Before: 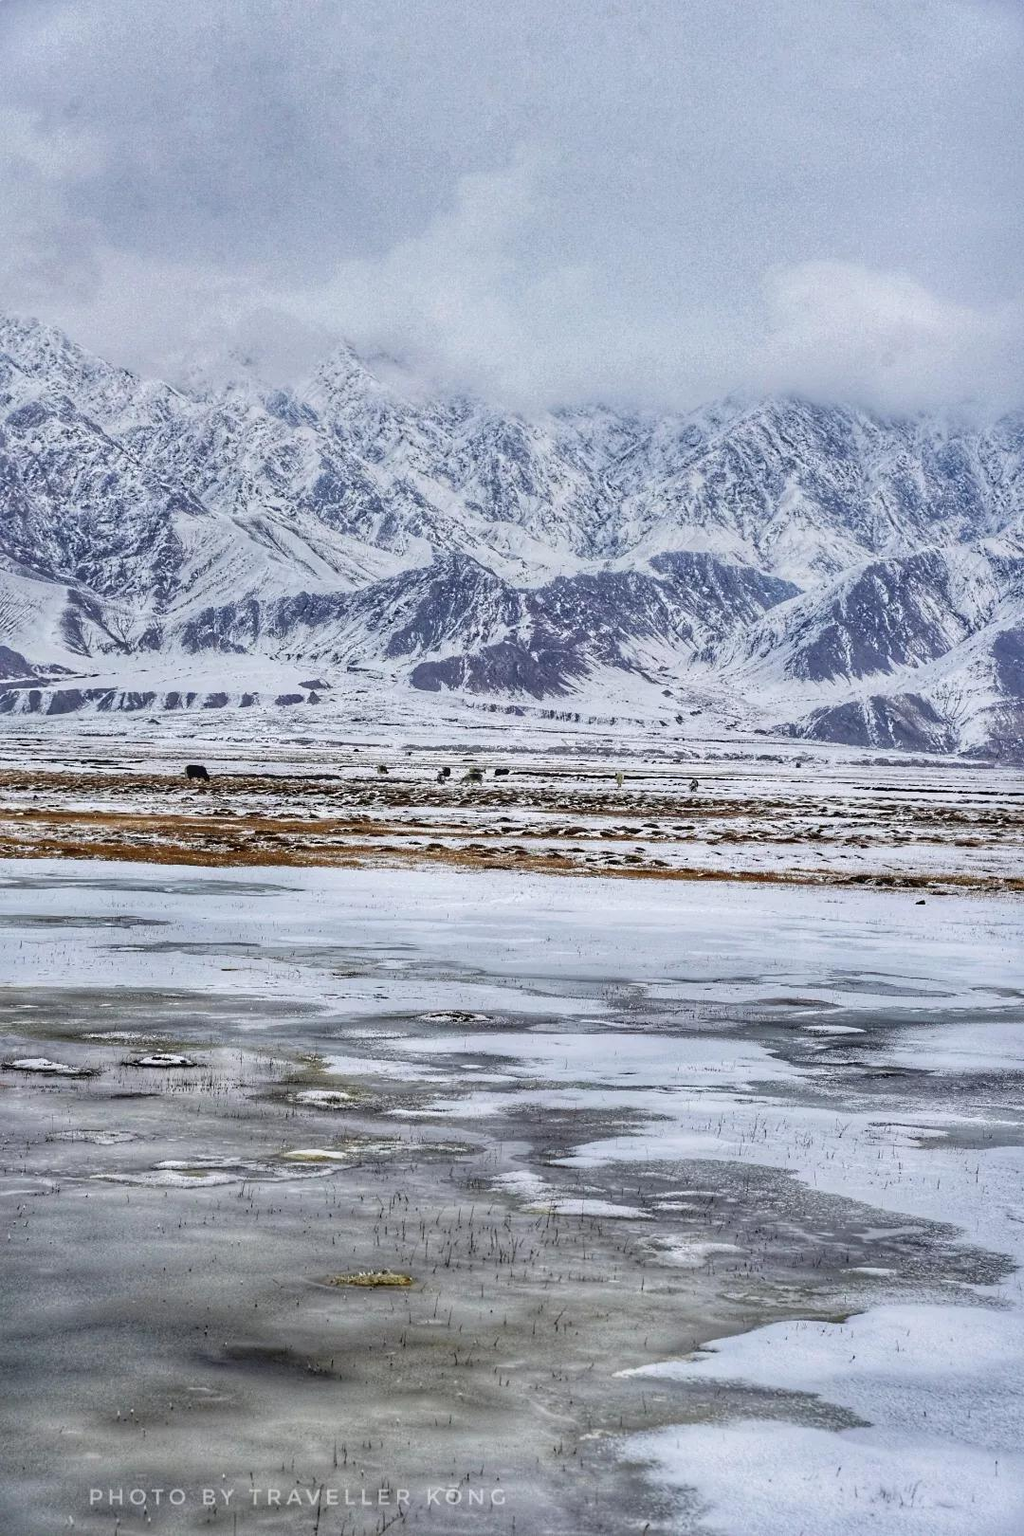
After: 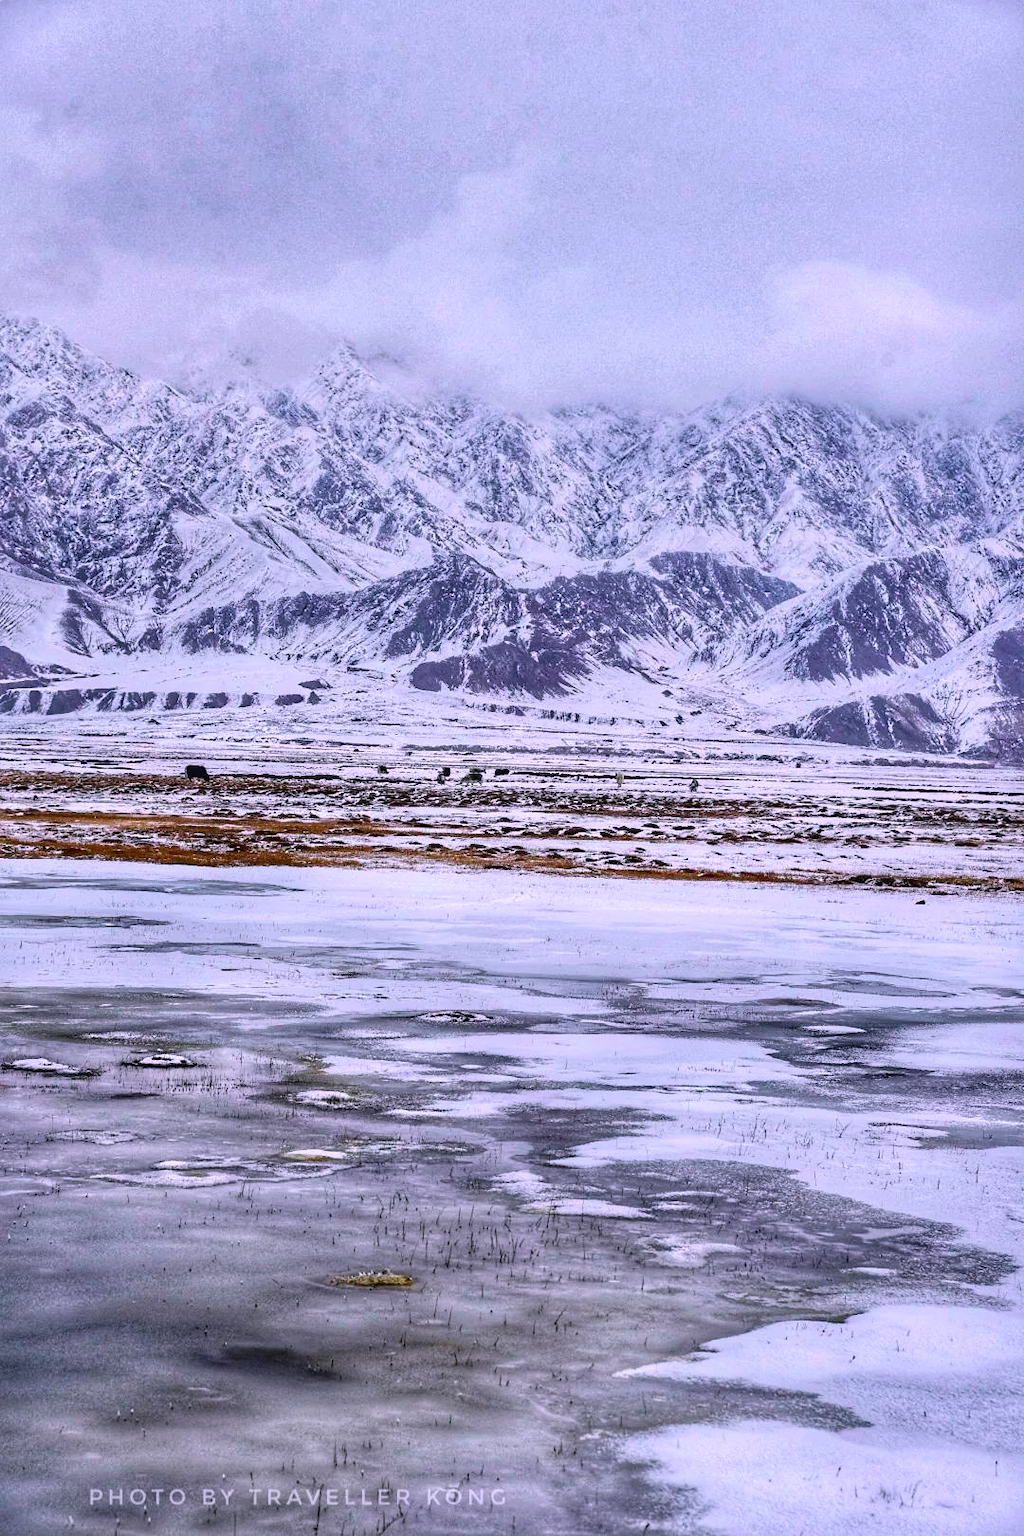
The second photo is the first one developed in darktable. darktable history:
tone curve: curves: ch0 [(0, 0) (0.227, 0.17) (0.766, 0.774) (1, 1)]; ch1 [(0, 0) (0.114, 0.127) (0.437, 0.452) (0.498, 0.495) (0.579, 0.602) (1, 1)]; ch2 [(0, 0) (0.233, 0.259) (0.493, 0.492) (0.568, 0.596) (1, 1)], color space Lab, independent channels, preserve colors none
white balance: red 1.042, blue 1.17
